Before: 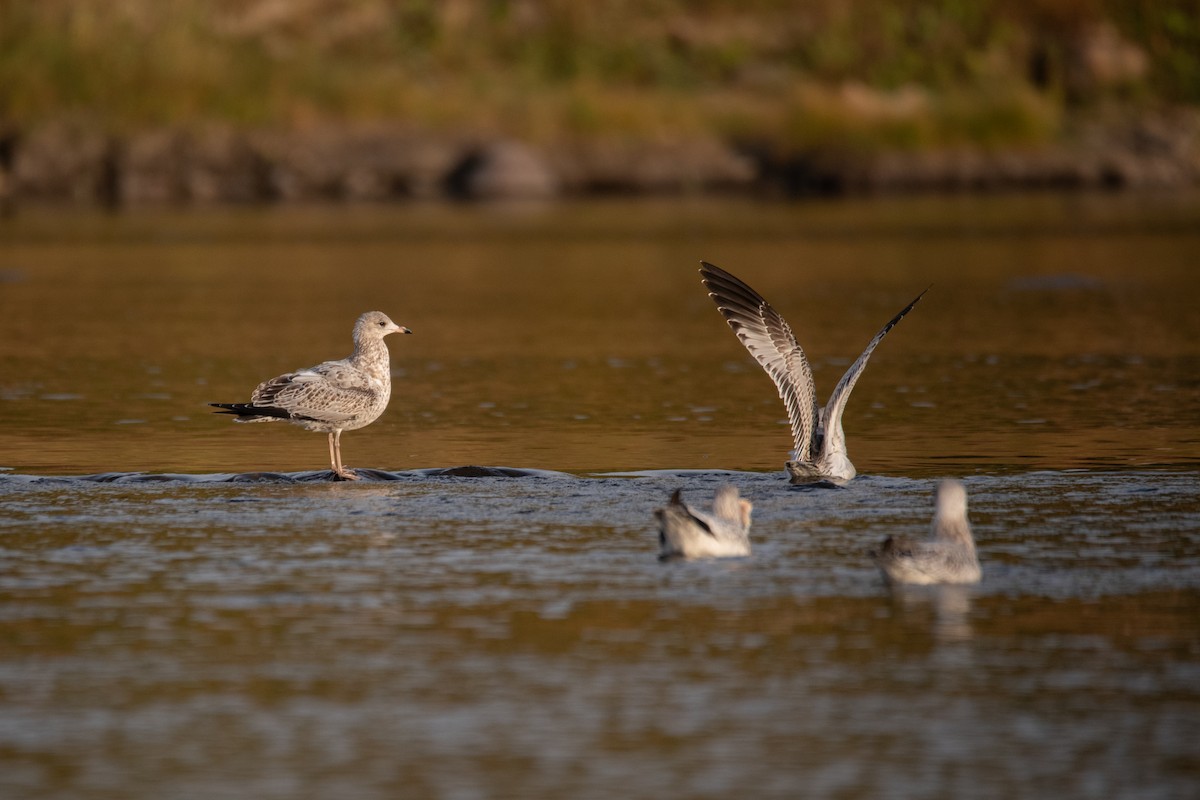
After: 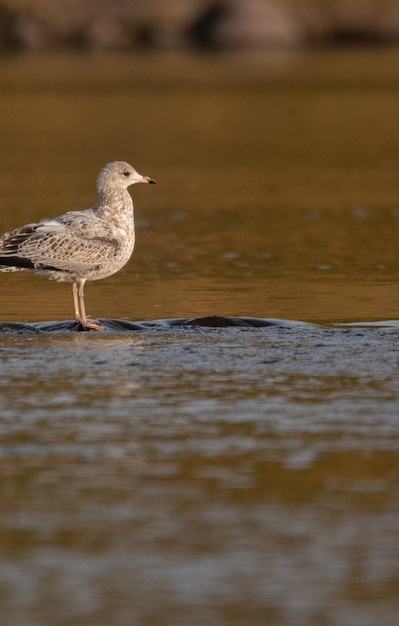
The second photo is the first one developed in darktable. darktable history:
crop and rotate: left 21.371%, top 18.766%, right 45.326%, bottom 2.971%
